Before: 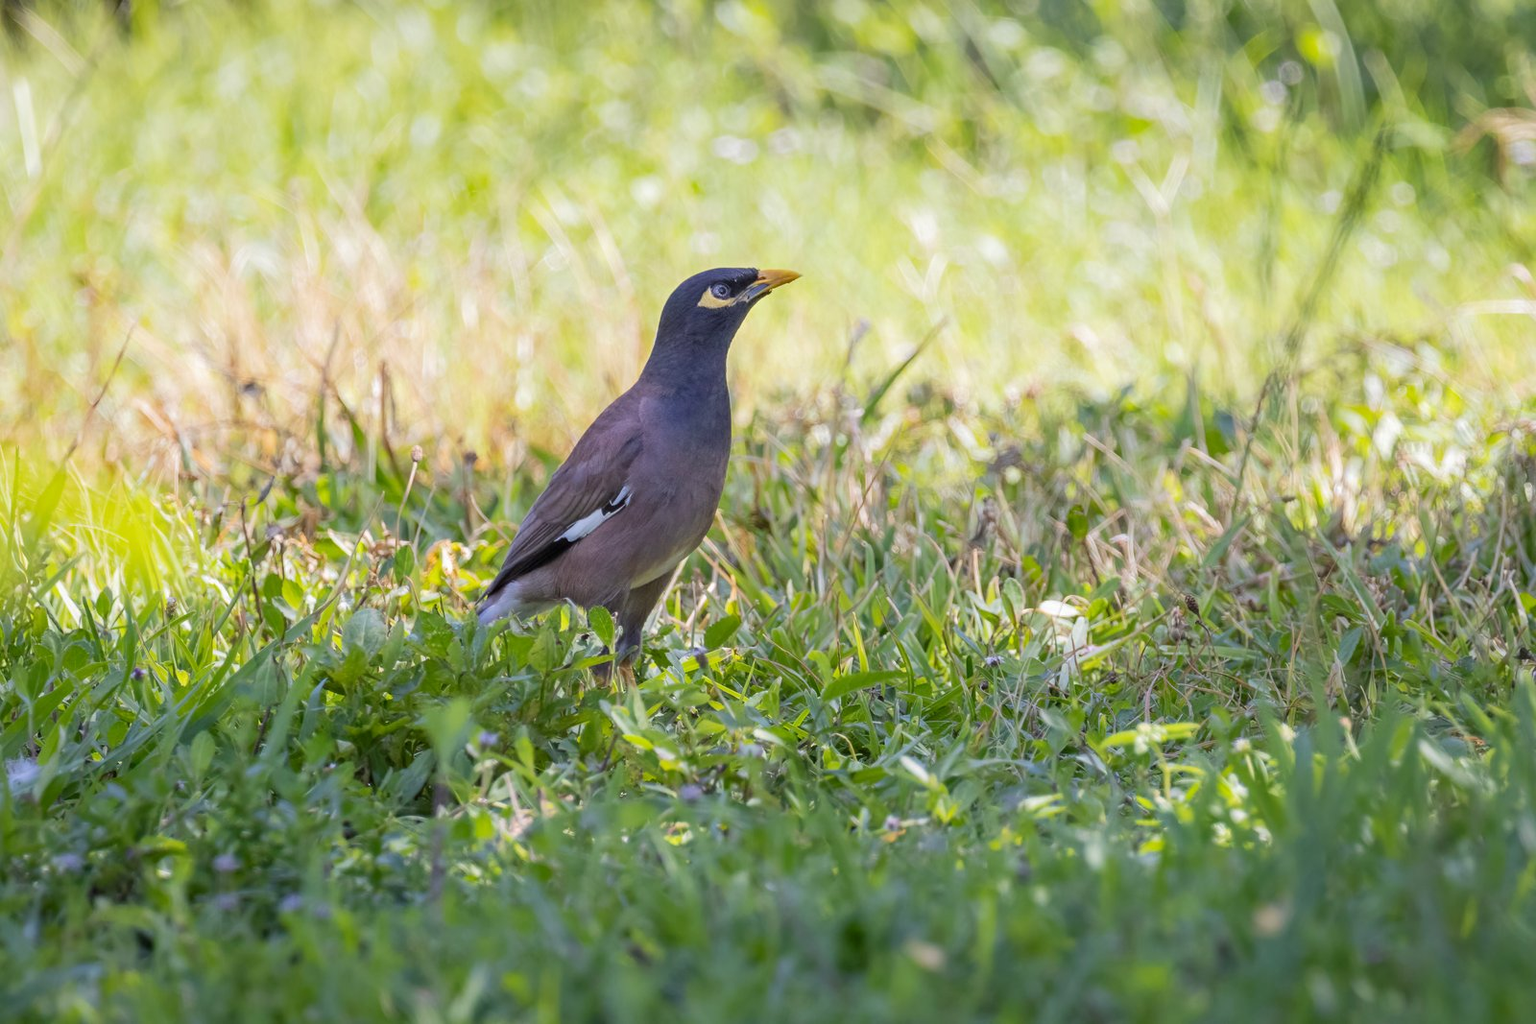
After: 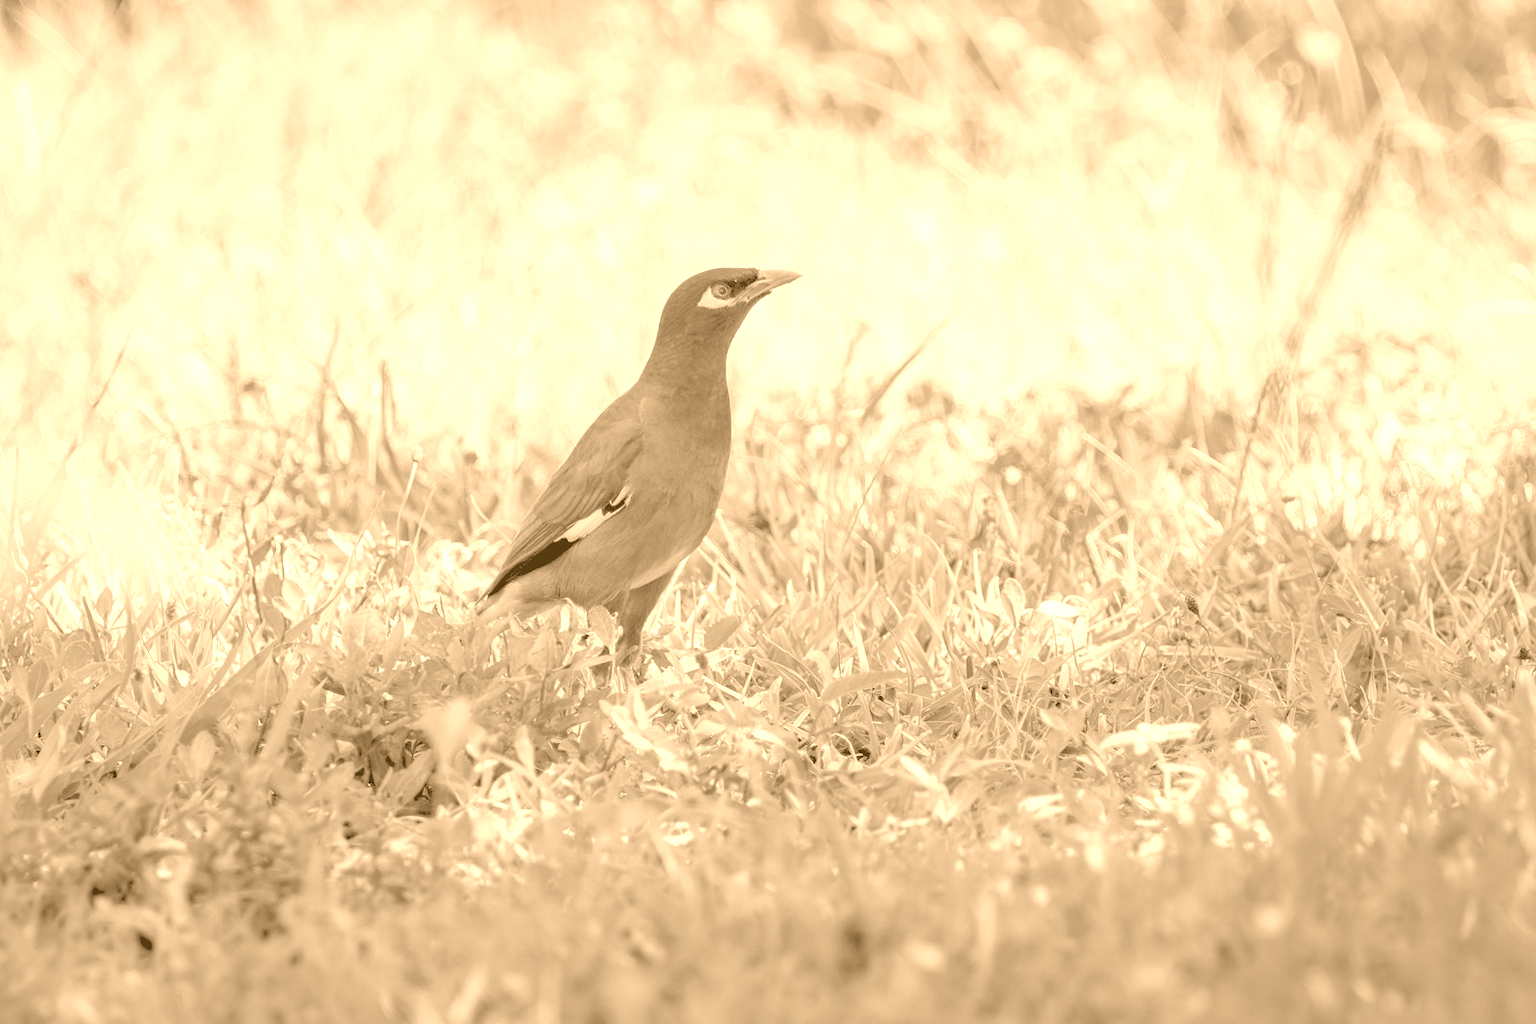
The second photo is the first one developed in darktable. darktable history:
colorize: hue 28.8°, source mix 100%
shadows and highlights: on, module defaults
rgb levels: preserve colors sum RGB, levels [[0.038, 0.433, 0.934], [0, 0.5, 1], [0, 0.5, 1]]
color contrast: green-magenta contrast 1.55, blue-yellow contrast 1.83
exposure: compensate highlight preservation false
